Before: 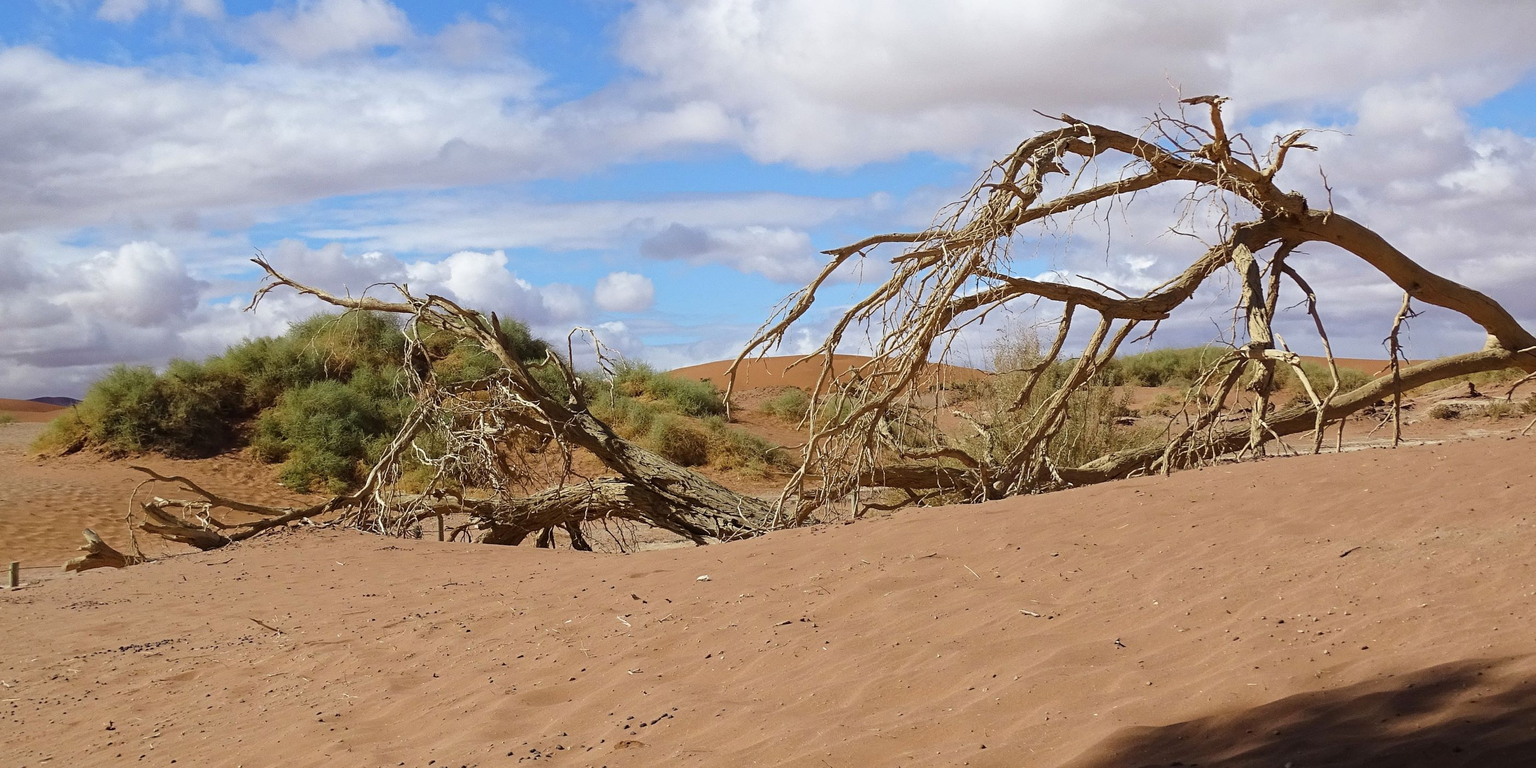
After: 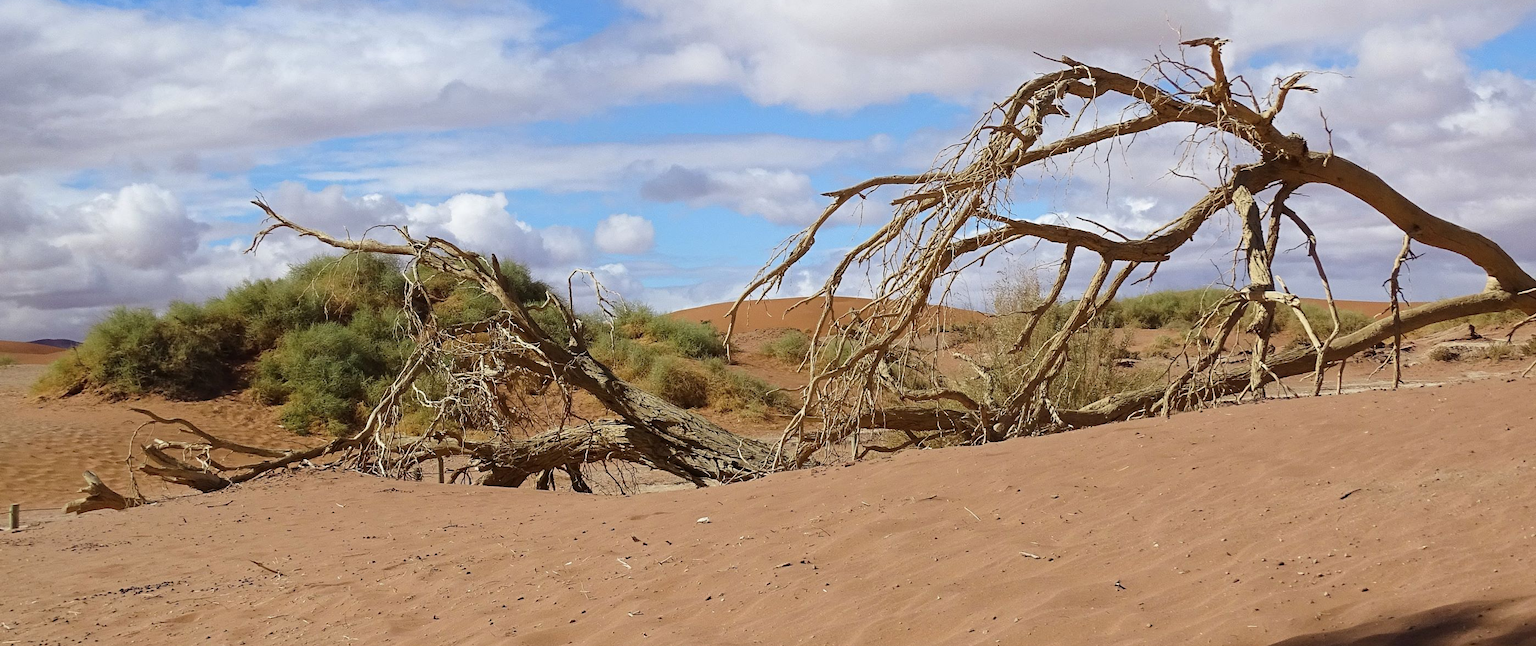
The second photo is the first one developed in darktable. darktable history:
crop: top 7.625%, bottom 8.027%
exposure: compensate highlight preservation false
